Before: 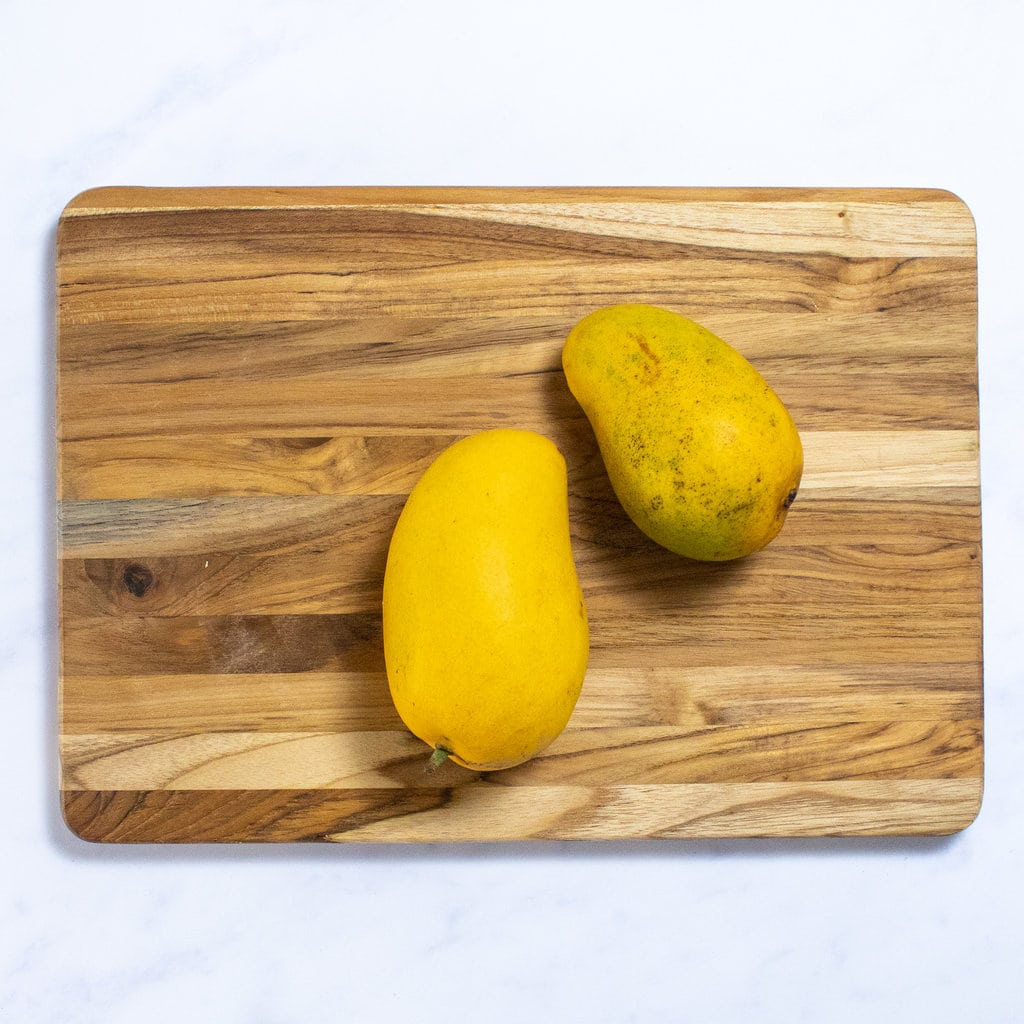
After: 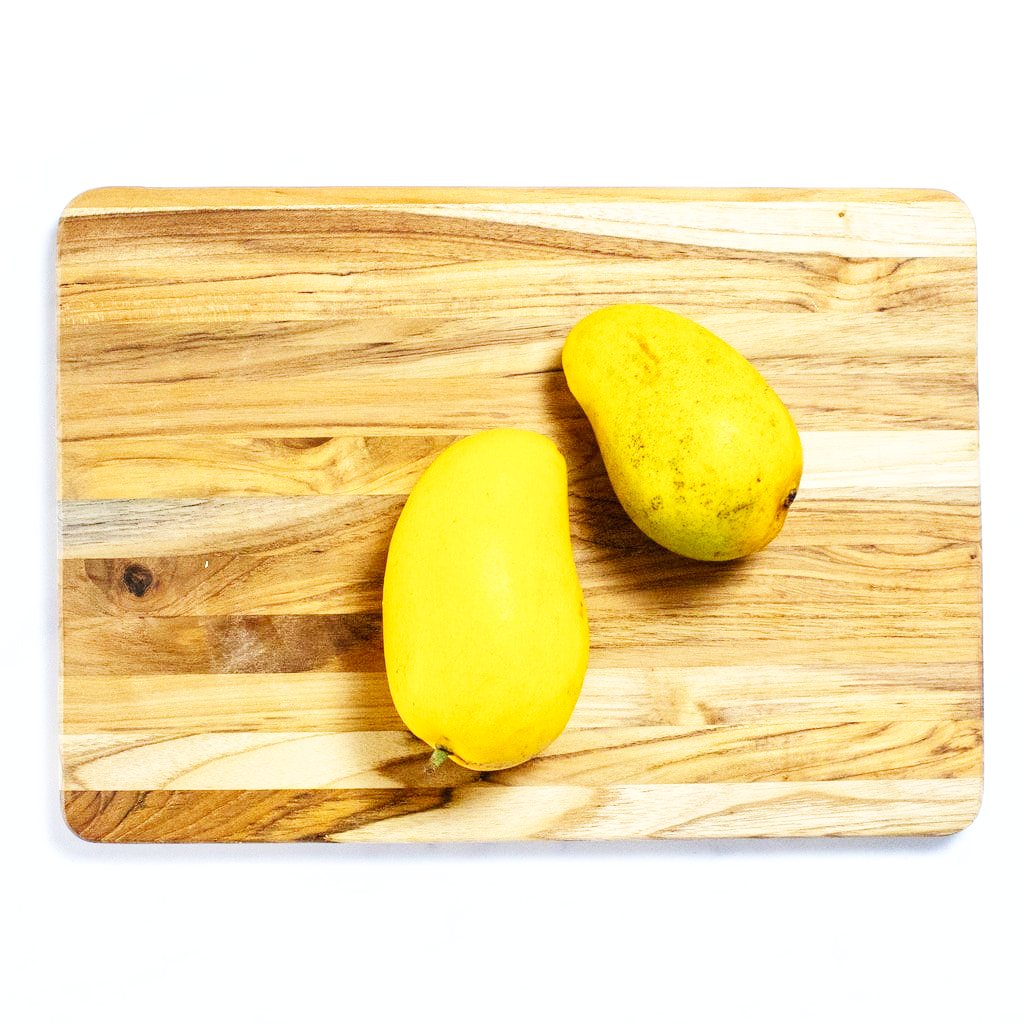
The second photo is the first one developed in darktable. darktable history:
base curve: curves: ch0 [(0, 0.003) (0.001, 0.002) (0.006, 0.004) (0.02, 0.022) (0.048, 0.086) (0.094, 0.234) (0.162, 0.431) (0.258, 0.629) (0.385, 0.8) (0.548, 0.918) (0.751, 0.988) (1, 1)], preserve colors none
white balance: red 0.978, blue 0.999
